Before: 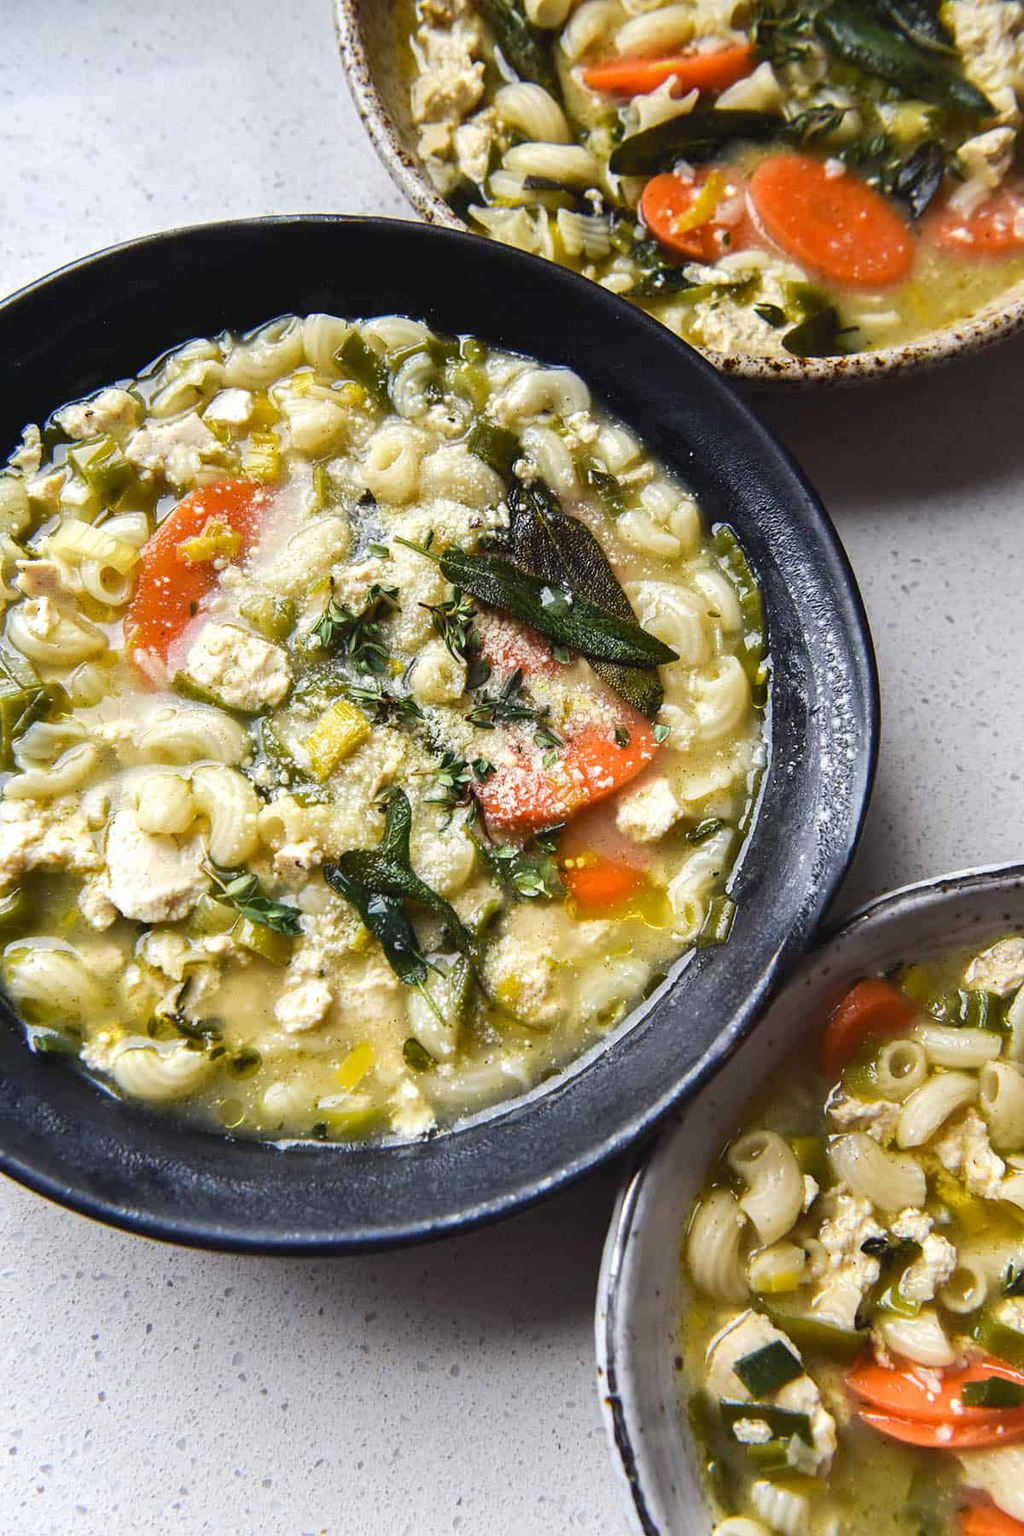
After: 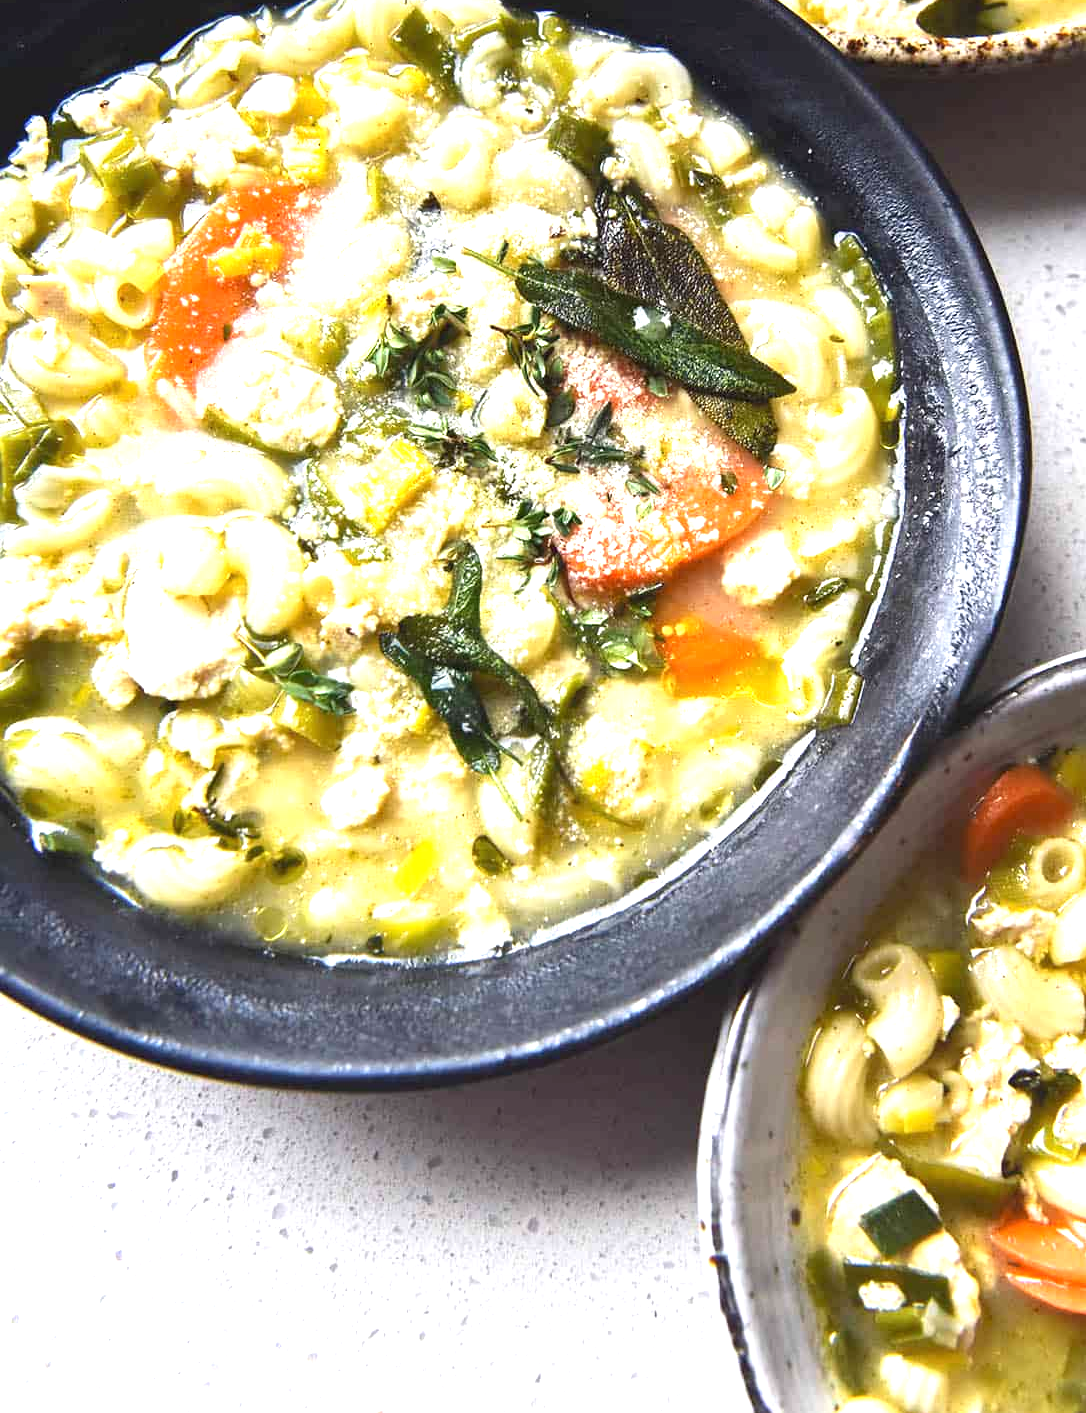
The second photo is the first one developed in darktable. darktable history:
exposure: black level correction 0, exposure 1.103 EV, compensate highlight preservation false
crop: top 21.174%, right 9.448%, bottom 0.318%
